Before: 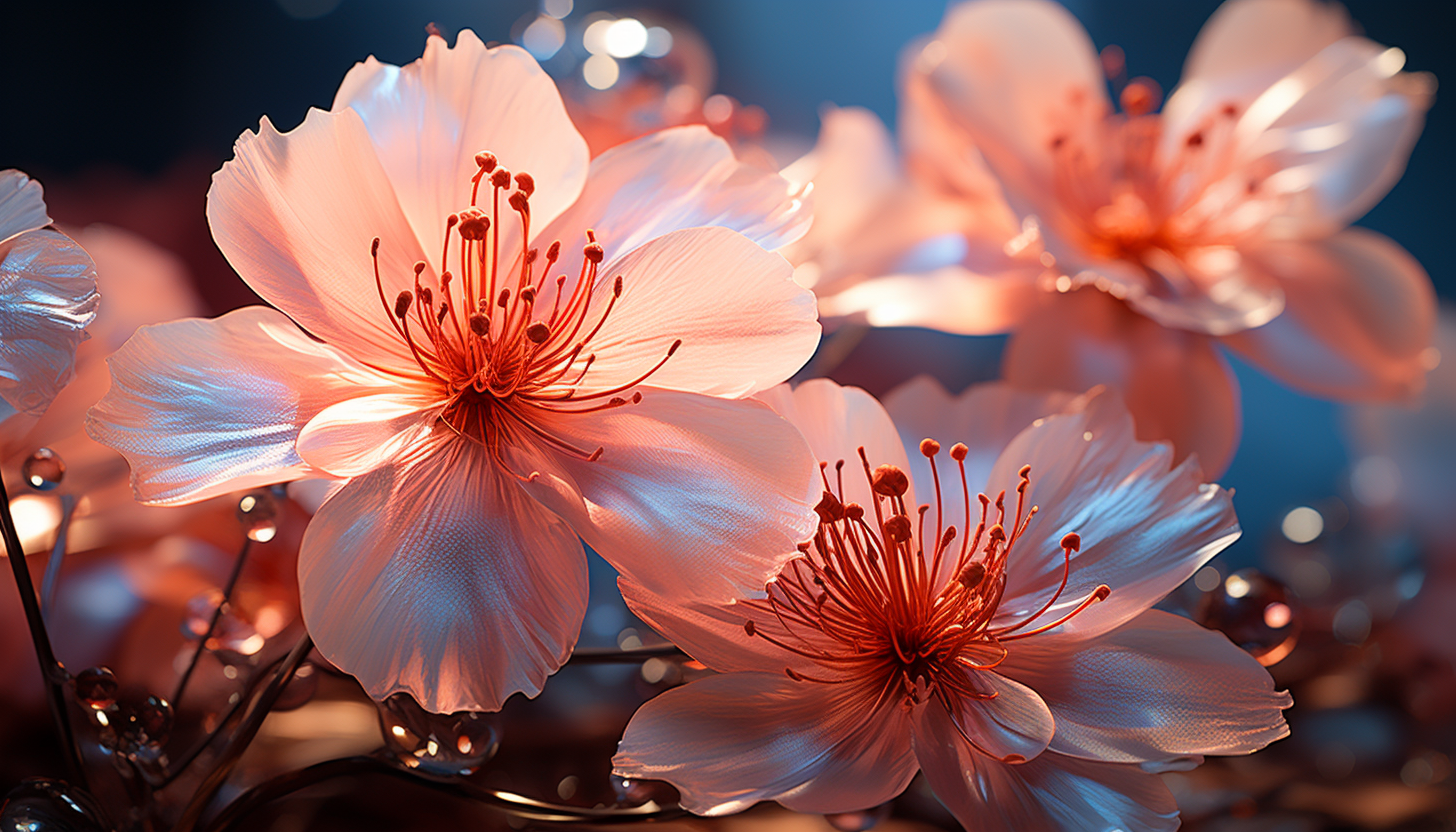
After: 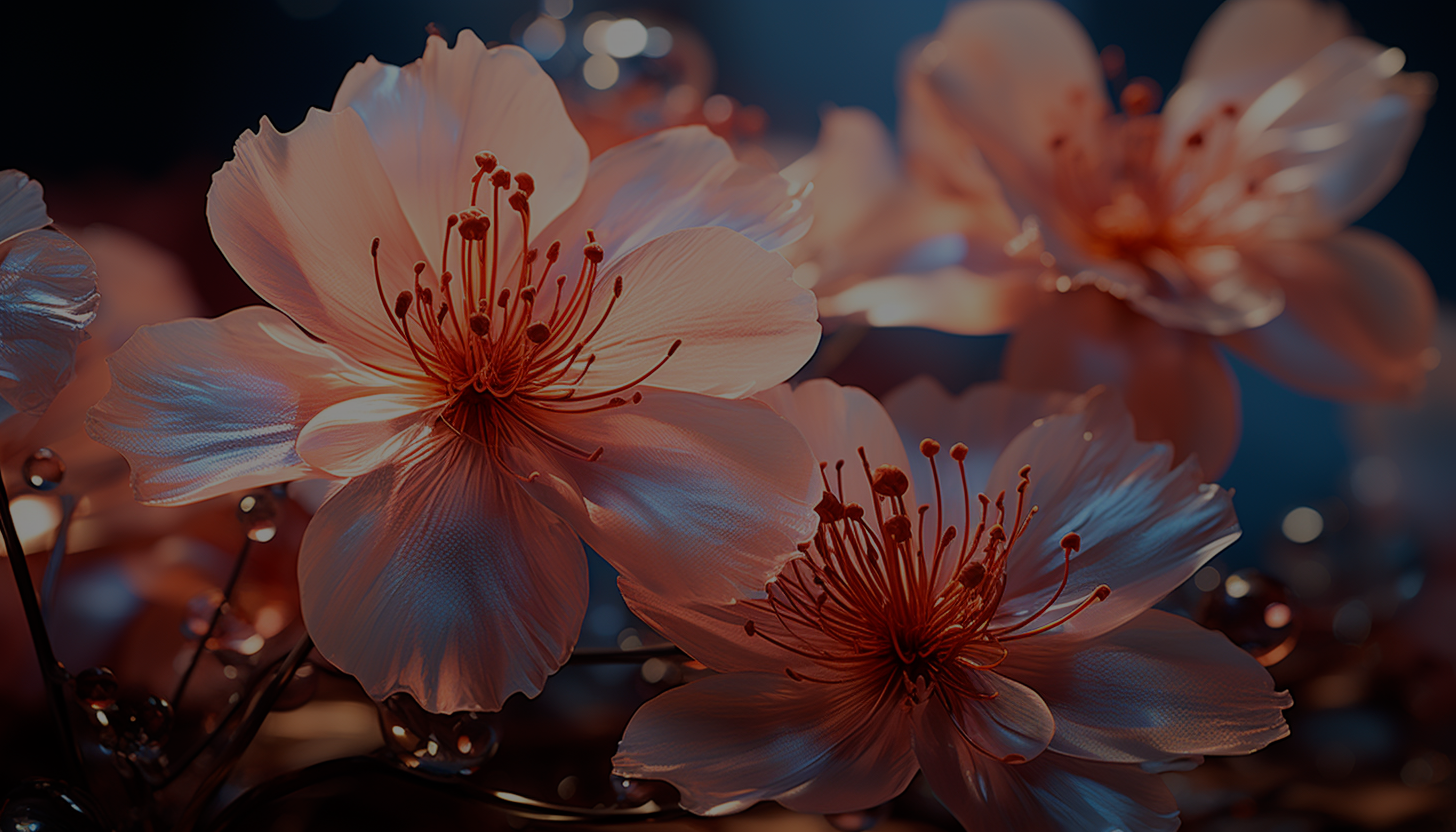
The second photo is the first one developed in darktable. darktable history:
exposure: exposure -1.927 EV, compensate highlight preservation false
